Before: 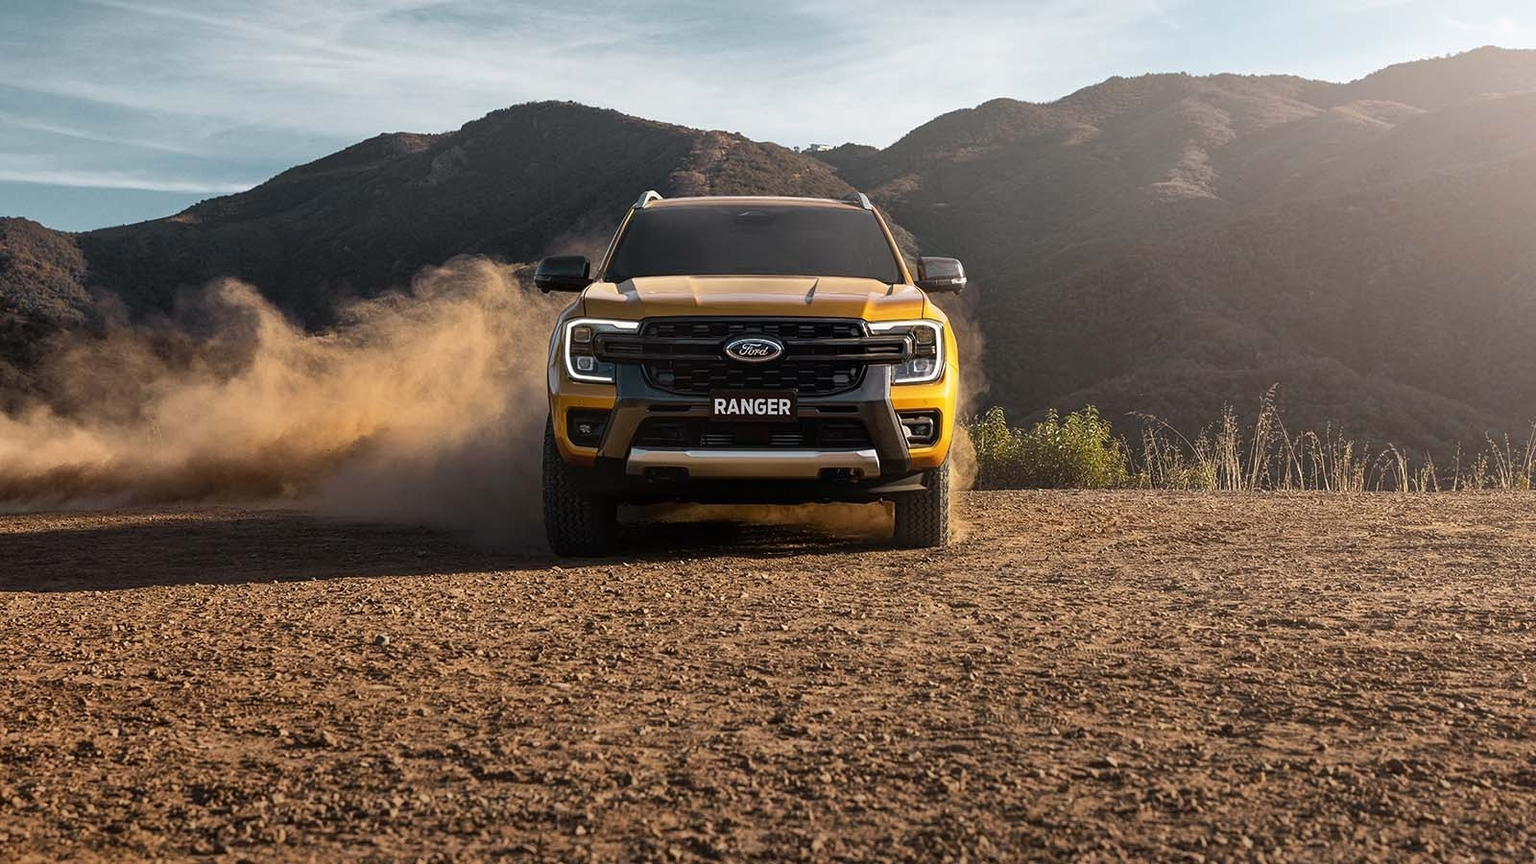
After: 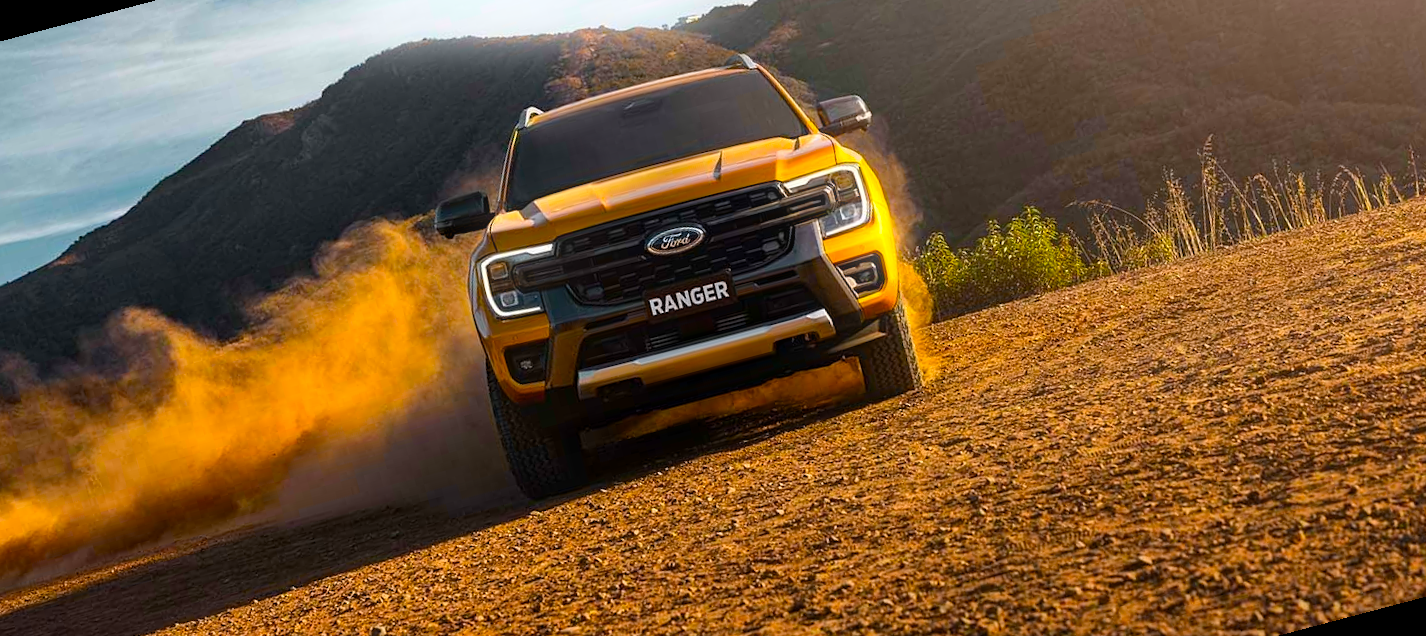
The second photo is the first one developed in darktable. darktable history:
bloom: size 5%, threshold 95%, strength 15%
rotate and perspective: rotation -14.8°, crop left 0.1, crop right 0.903, crop top 0.25, crop bottom 0.748
haze removal: compatibility mode true, adaptive false
color balance rgb: linear chroma grading › global chroma 15%, perceptual saturation grading › global saturation 30%
color zones: curves: ch0 [(0.224, 0.526) (0.75, 0.5)]; ch1 [(0.055, 0.526) (0.224, 0.761) (0.377, 0.526) (0.75, 0.5)]
